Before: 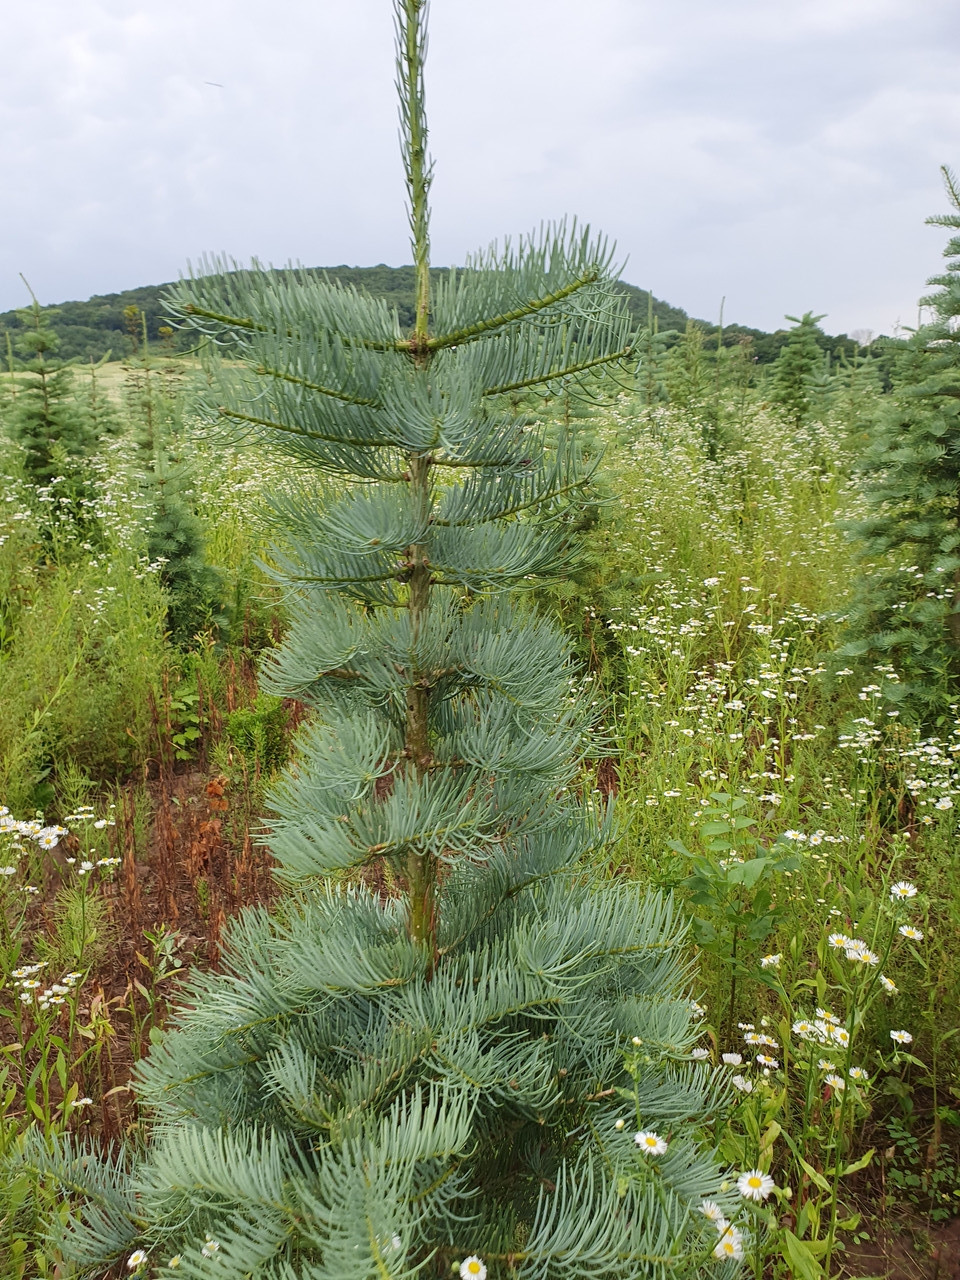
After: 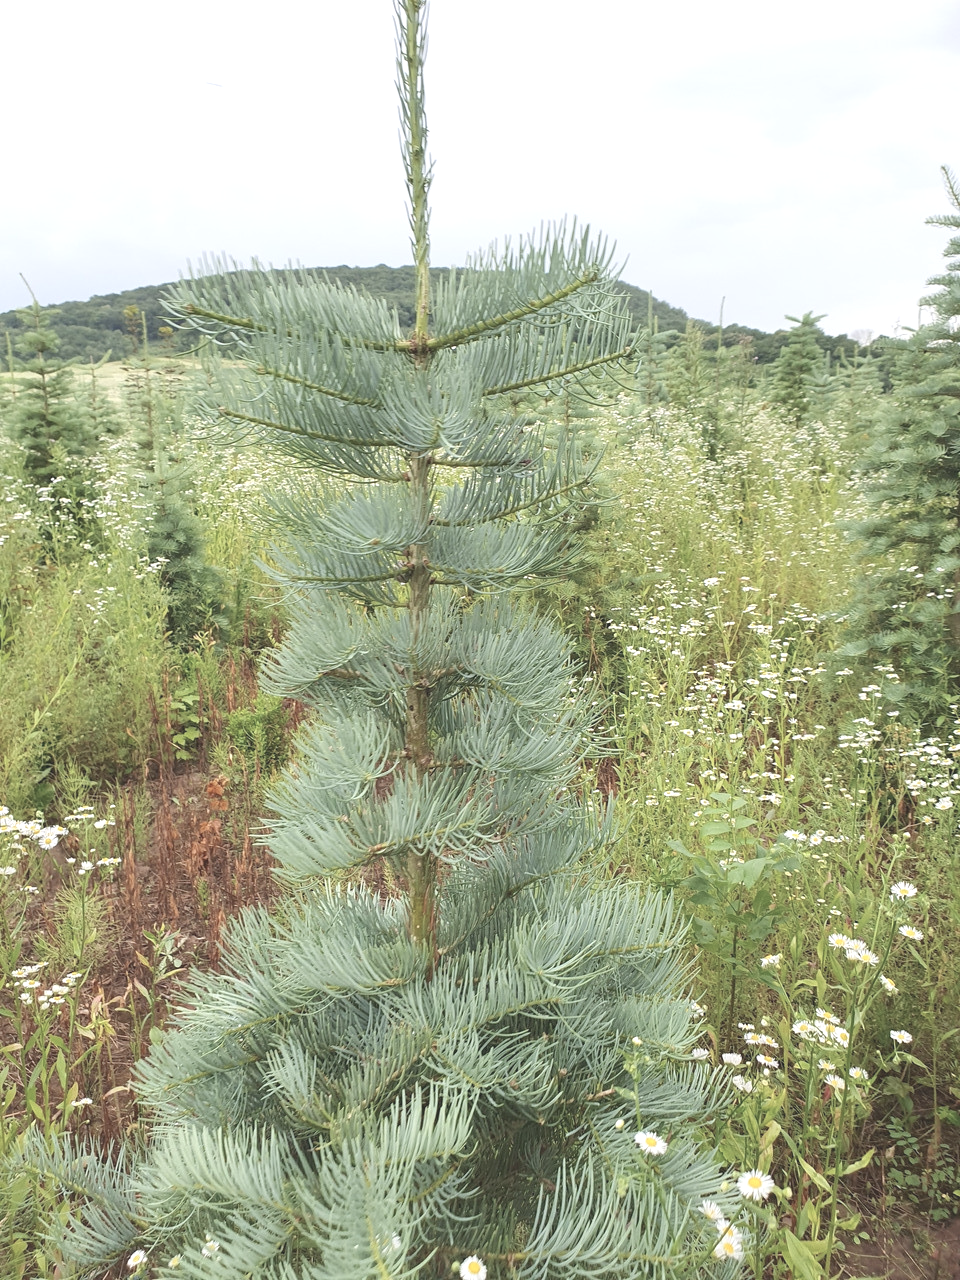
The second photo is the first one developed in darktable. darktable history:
contrast brightness saturation: contrast -0.264, saturation -0.445
exposure: black level correction 0, exposure 1.104 EV, compensate highlight preservation false
